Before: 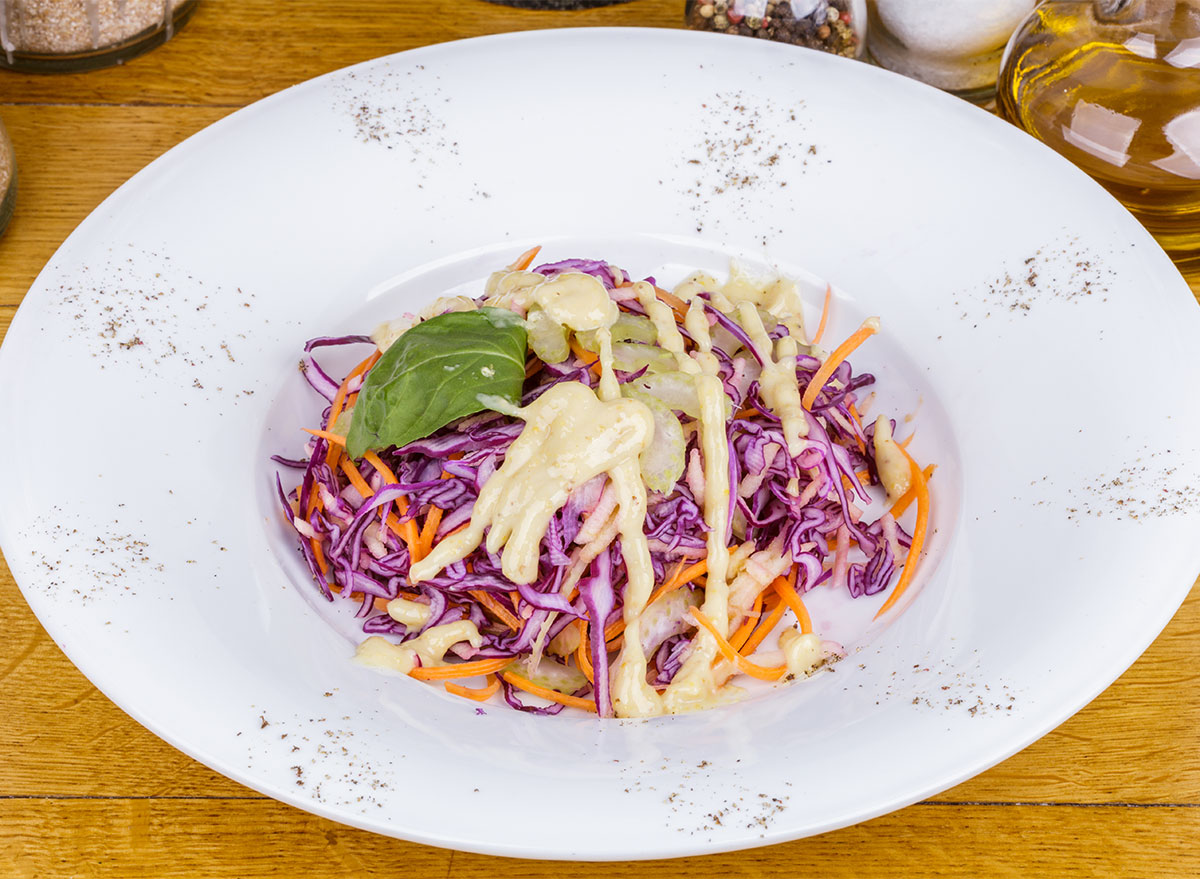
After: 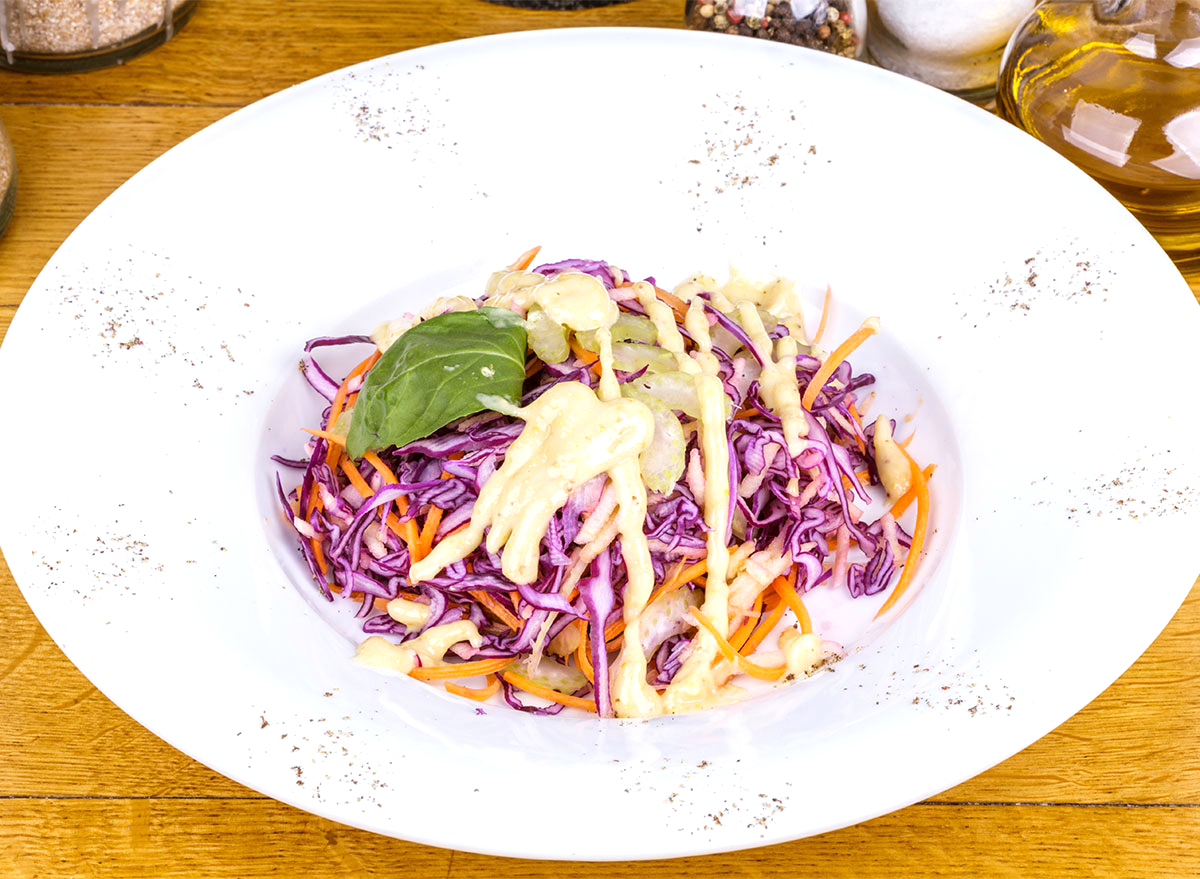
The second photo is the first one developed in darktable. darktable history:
tone equalizer: -8 EV -0.442 EV, -7 EV -0.361 EV, -6 EV -0.331 EV, -5 EV -0.255 EV, -3 EV 0.213 EV, -2 EV 0.325 EV, -1 EV 0.387 EV, +0 EV 0.425 EV
